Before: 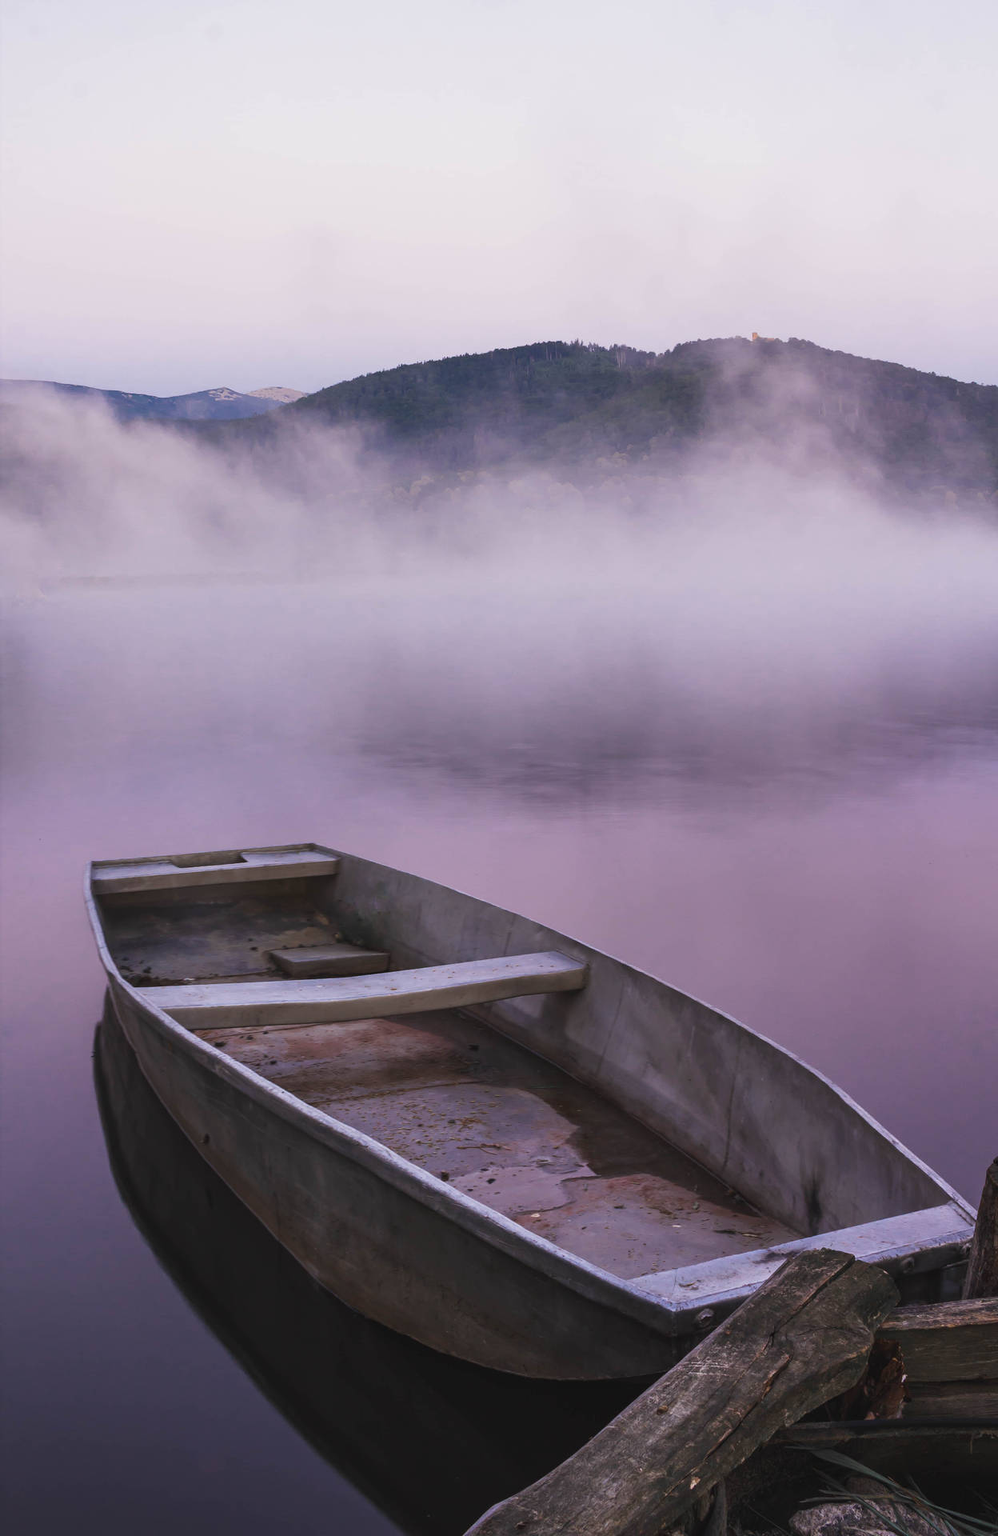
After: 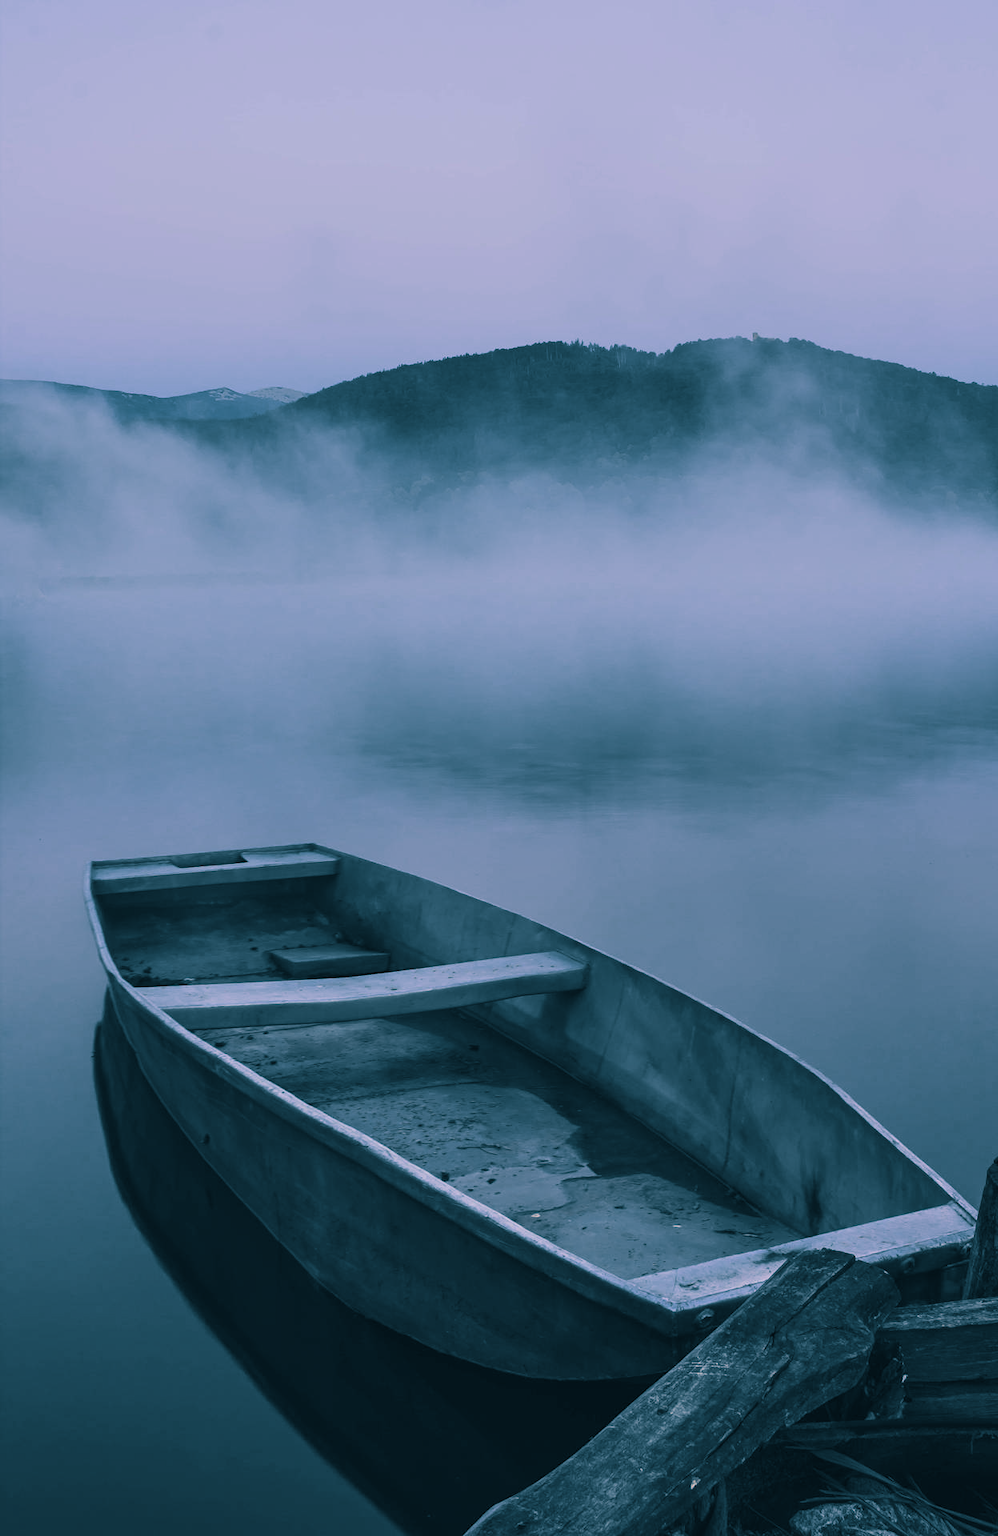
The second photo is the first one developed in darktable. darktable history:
split-toning: shadows › hue 212.4°, balance -70
graduated density: hue 238.83°, saturation 50%
